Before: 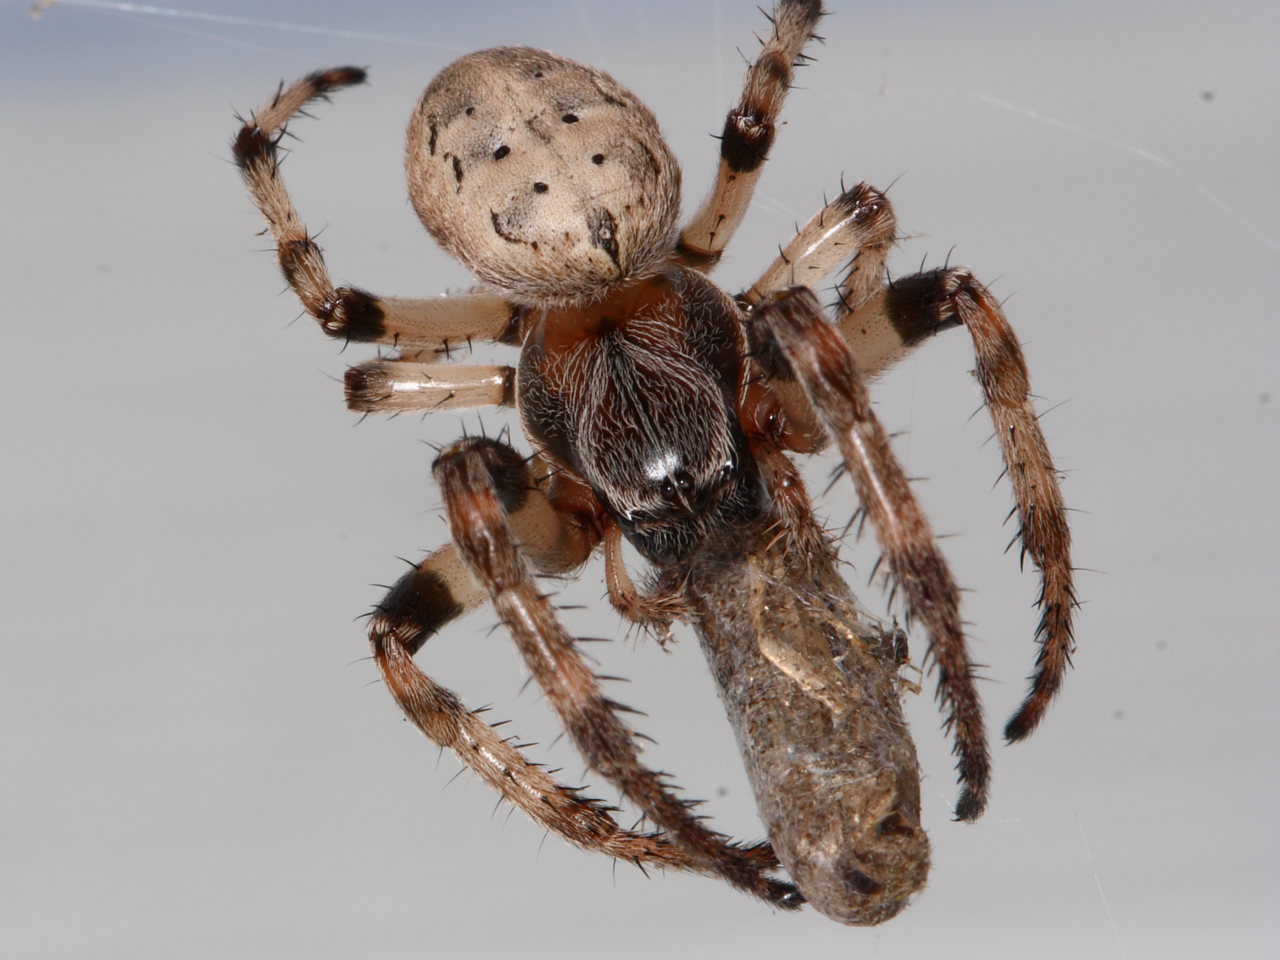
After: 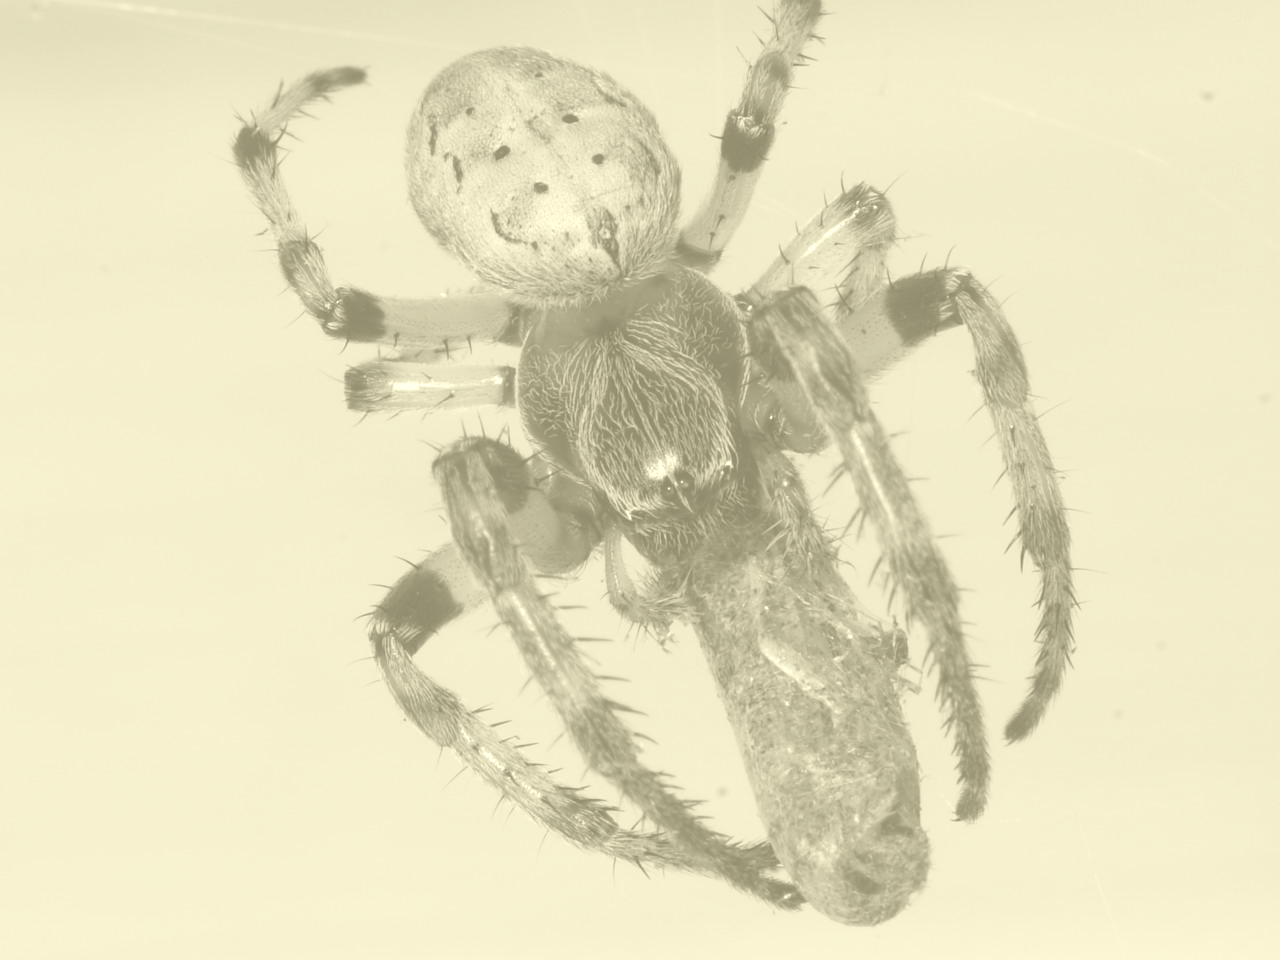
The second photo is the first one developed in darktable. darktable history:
colorize: hue 43.2°, saturation 40%, version 1
tone equalizer: on, module defaults
